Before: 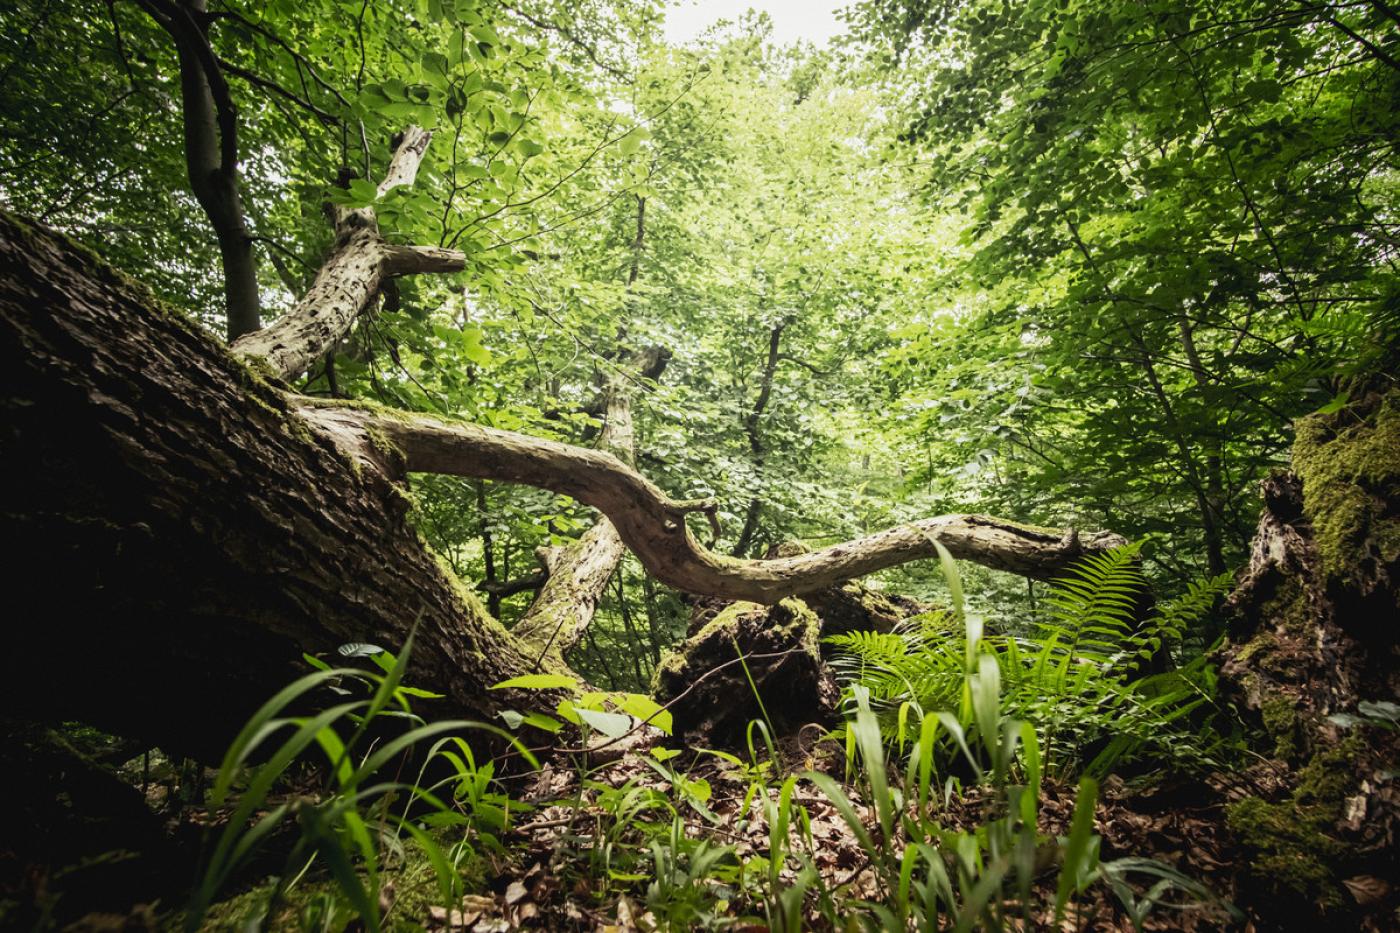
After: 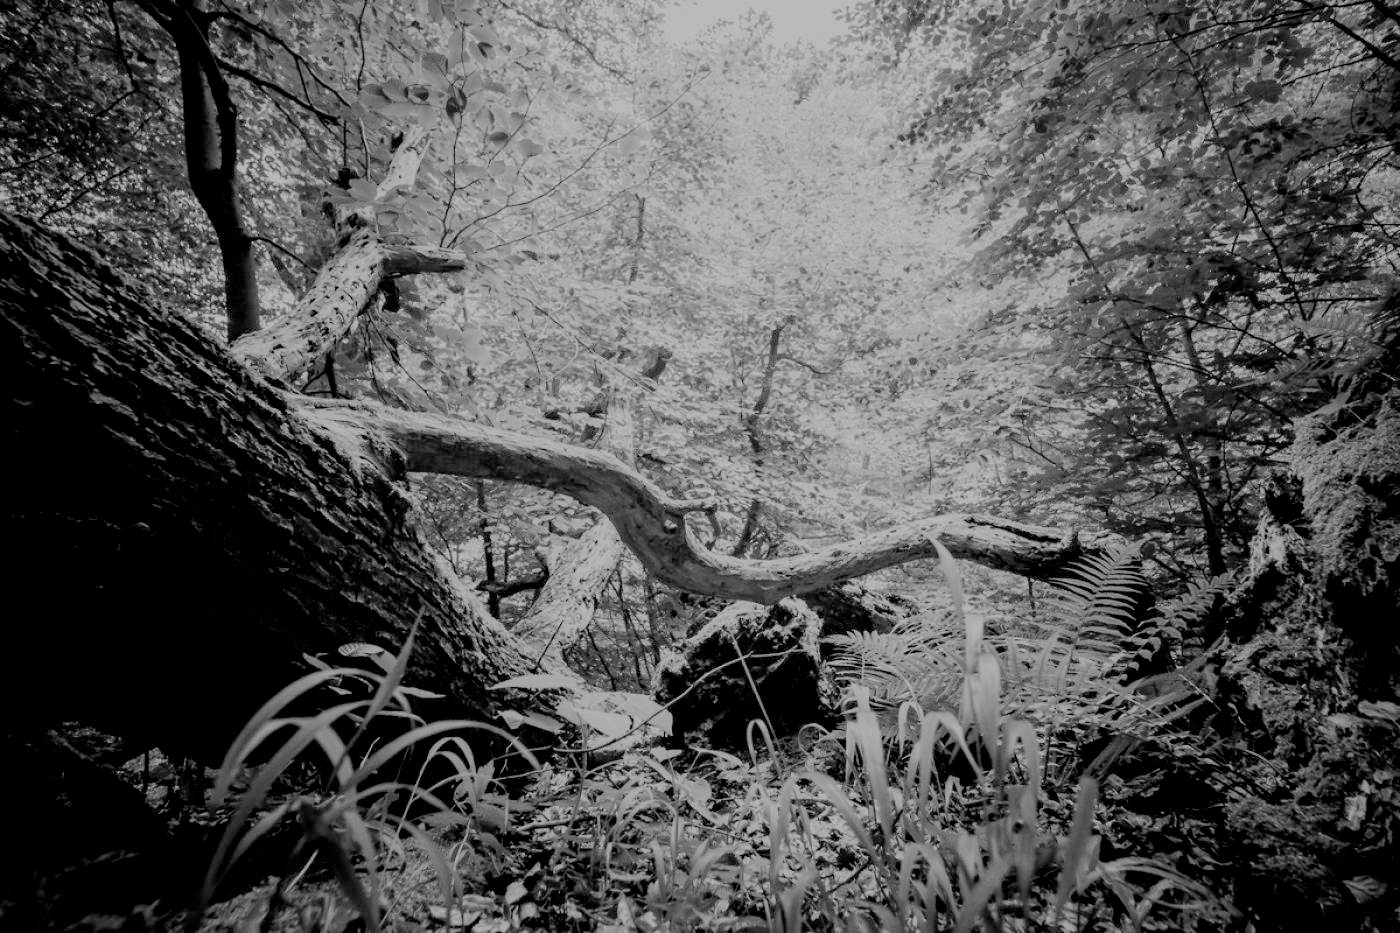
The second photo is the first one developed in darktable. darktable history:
exposure: black level correction 0.001, exposure 0.5 EV, compensate exposure bias true, compensate highlight preservation false
monochrome: on, module defaults
vignetting: brightness -0.167
filmic rgb: black relative exposure -4.42 EV, white relative exposure 6.58 EV, hardness 1.85, contrast 0.5
